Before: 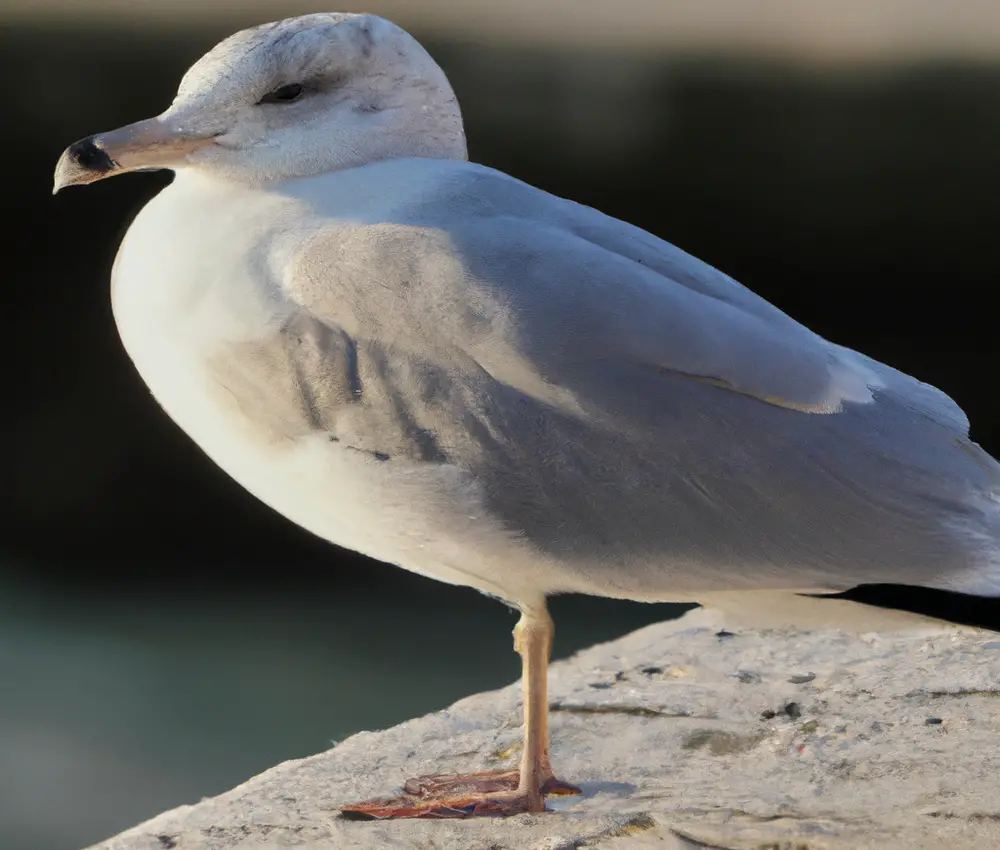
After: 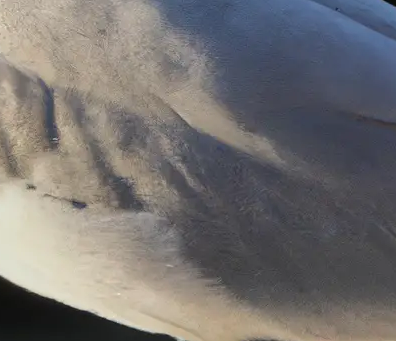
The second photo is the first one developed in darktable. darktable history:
crop: left 30.362%, top 29.679%, right 30.019%, bottom 30.124%
color zones: curves: ch1 [(0, 0.513) (0.143, 0.524) (0.286, 0.511) (0.429, 0.506) (0.571, 0.503) (0.714, 0.503) (0.857, 0.508) (1, 0.513)]
